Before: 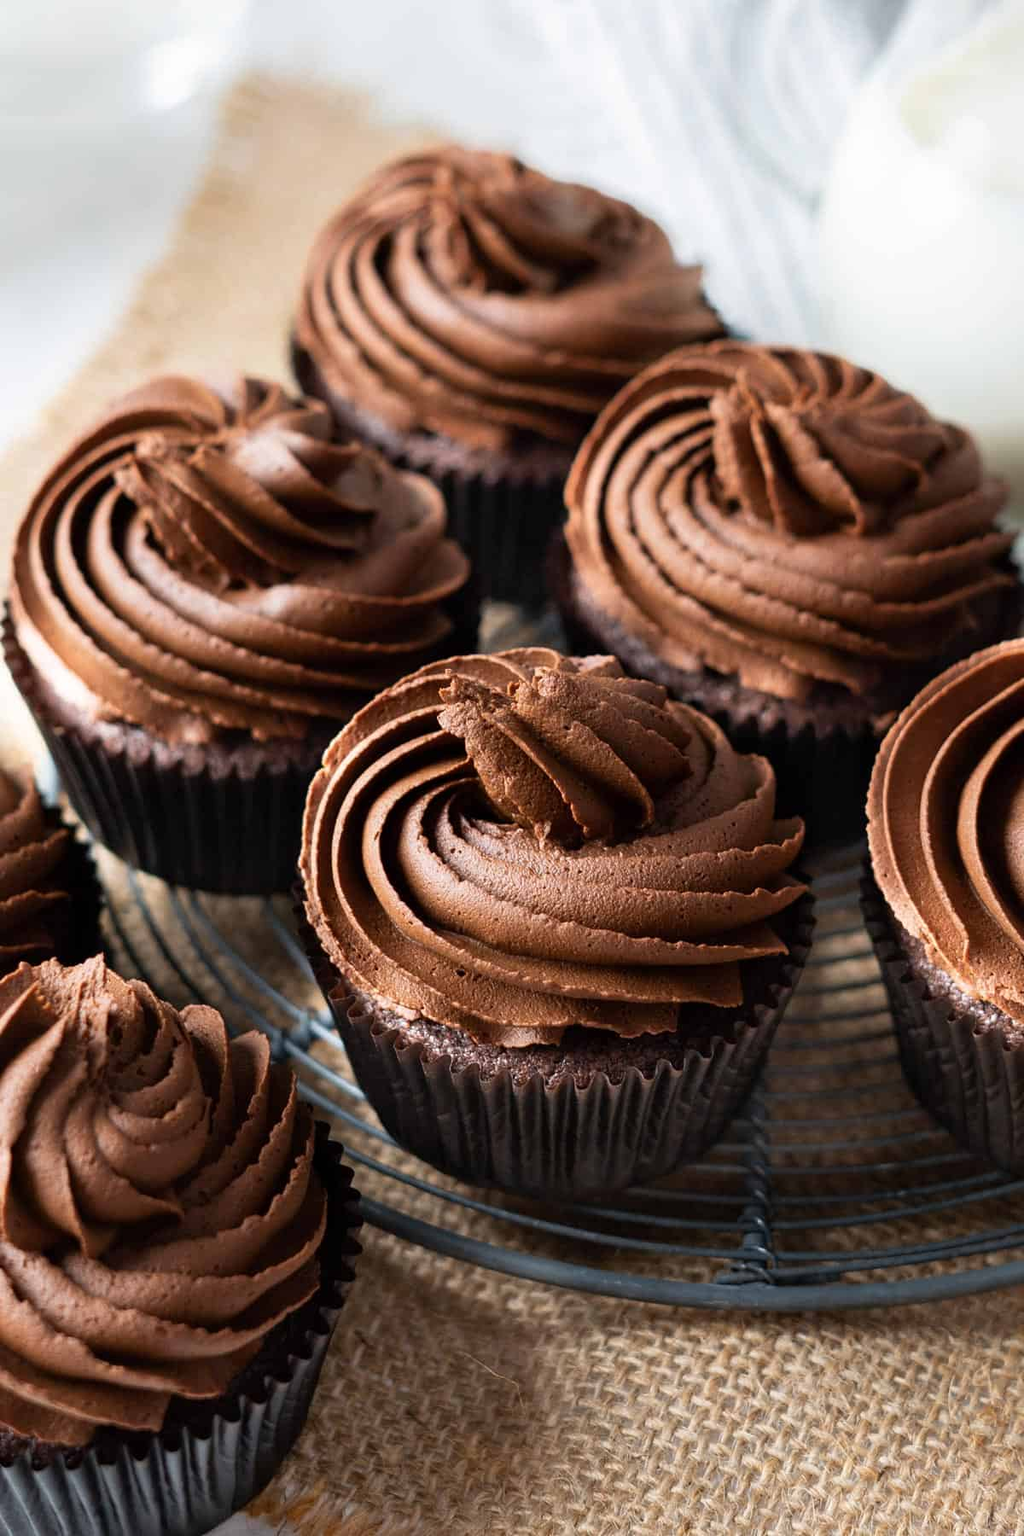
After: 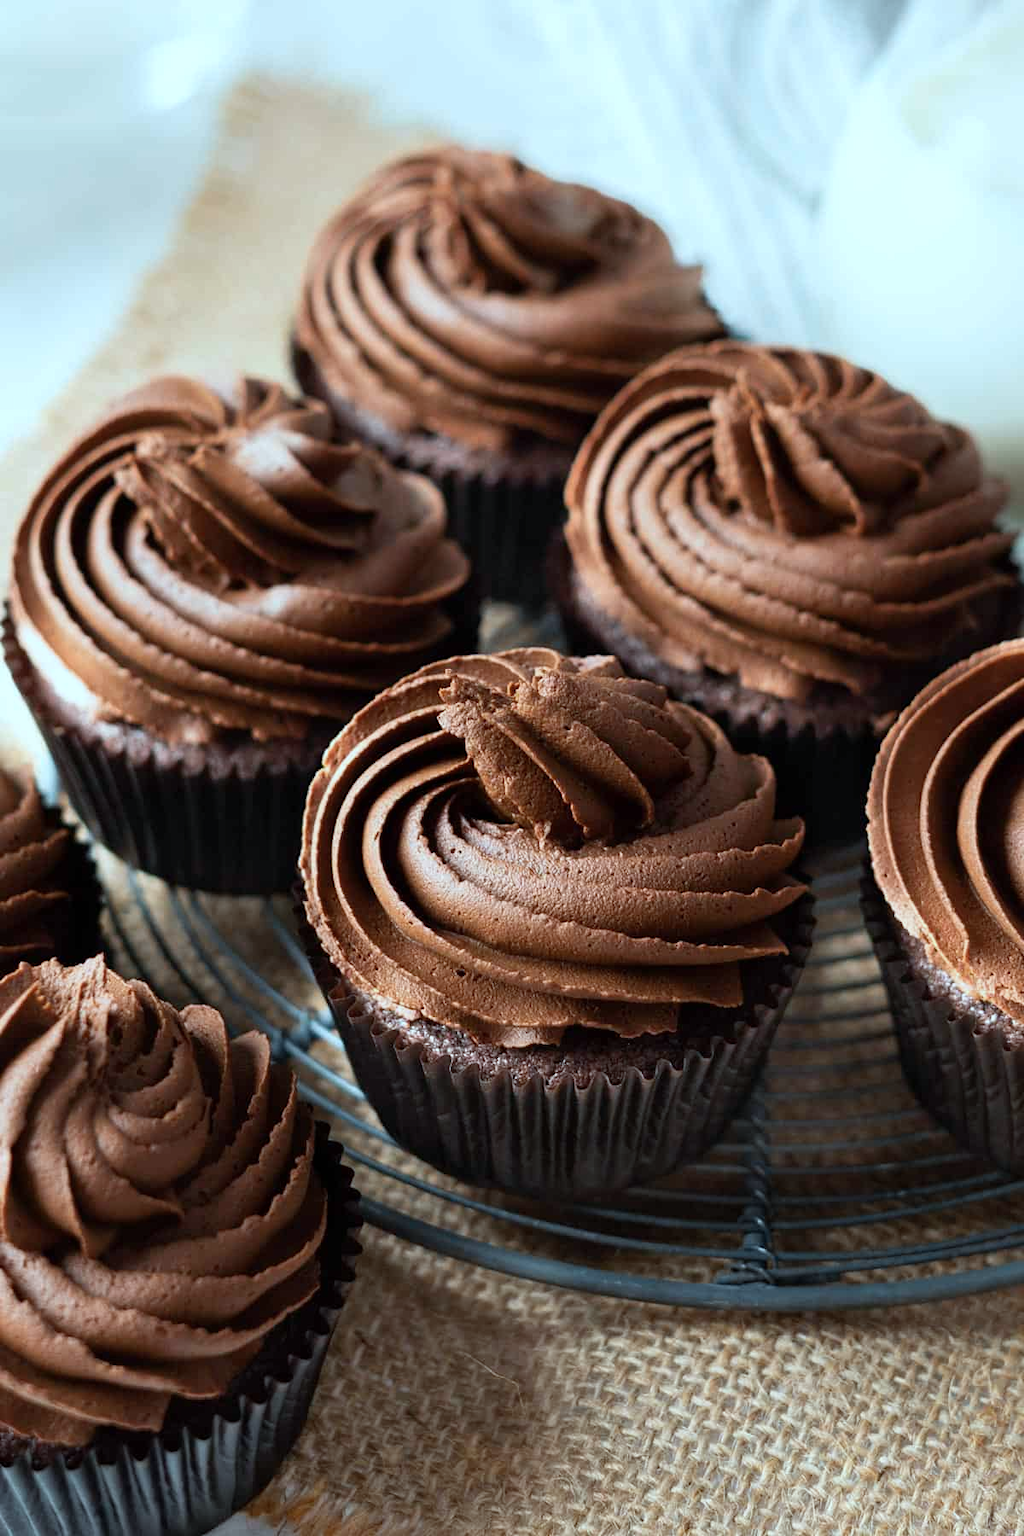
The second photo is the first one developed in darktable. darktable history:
color correction: highlights a* -10.21, highlights b* -9.99
